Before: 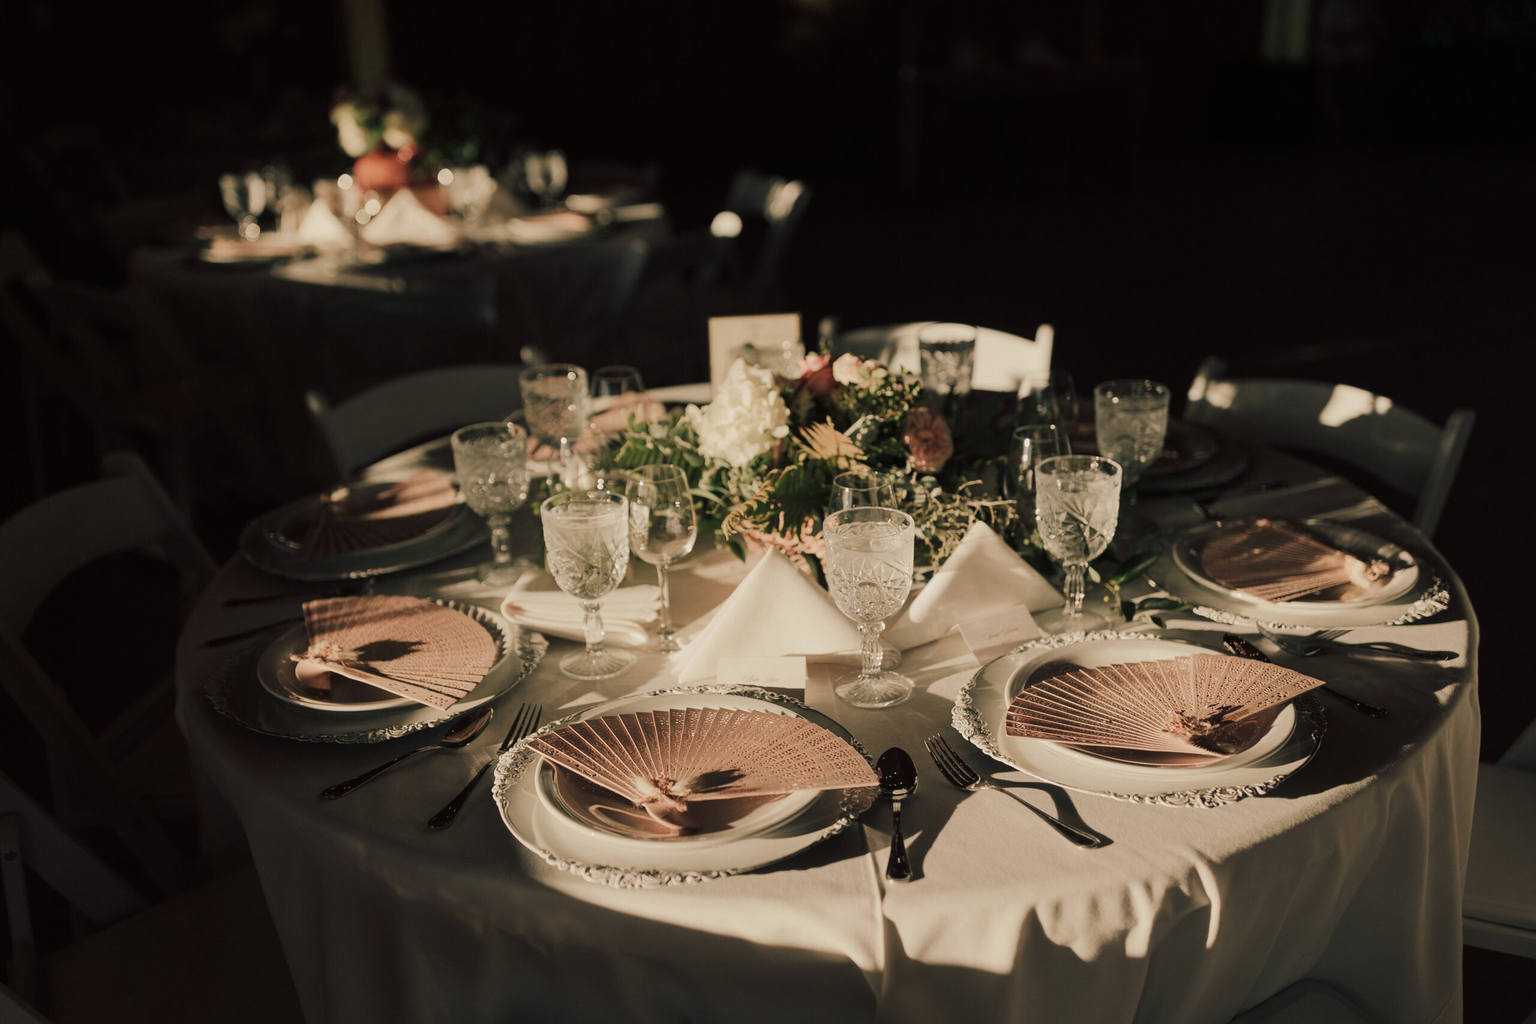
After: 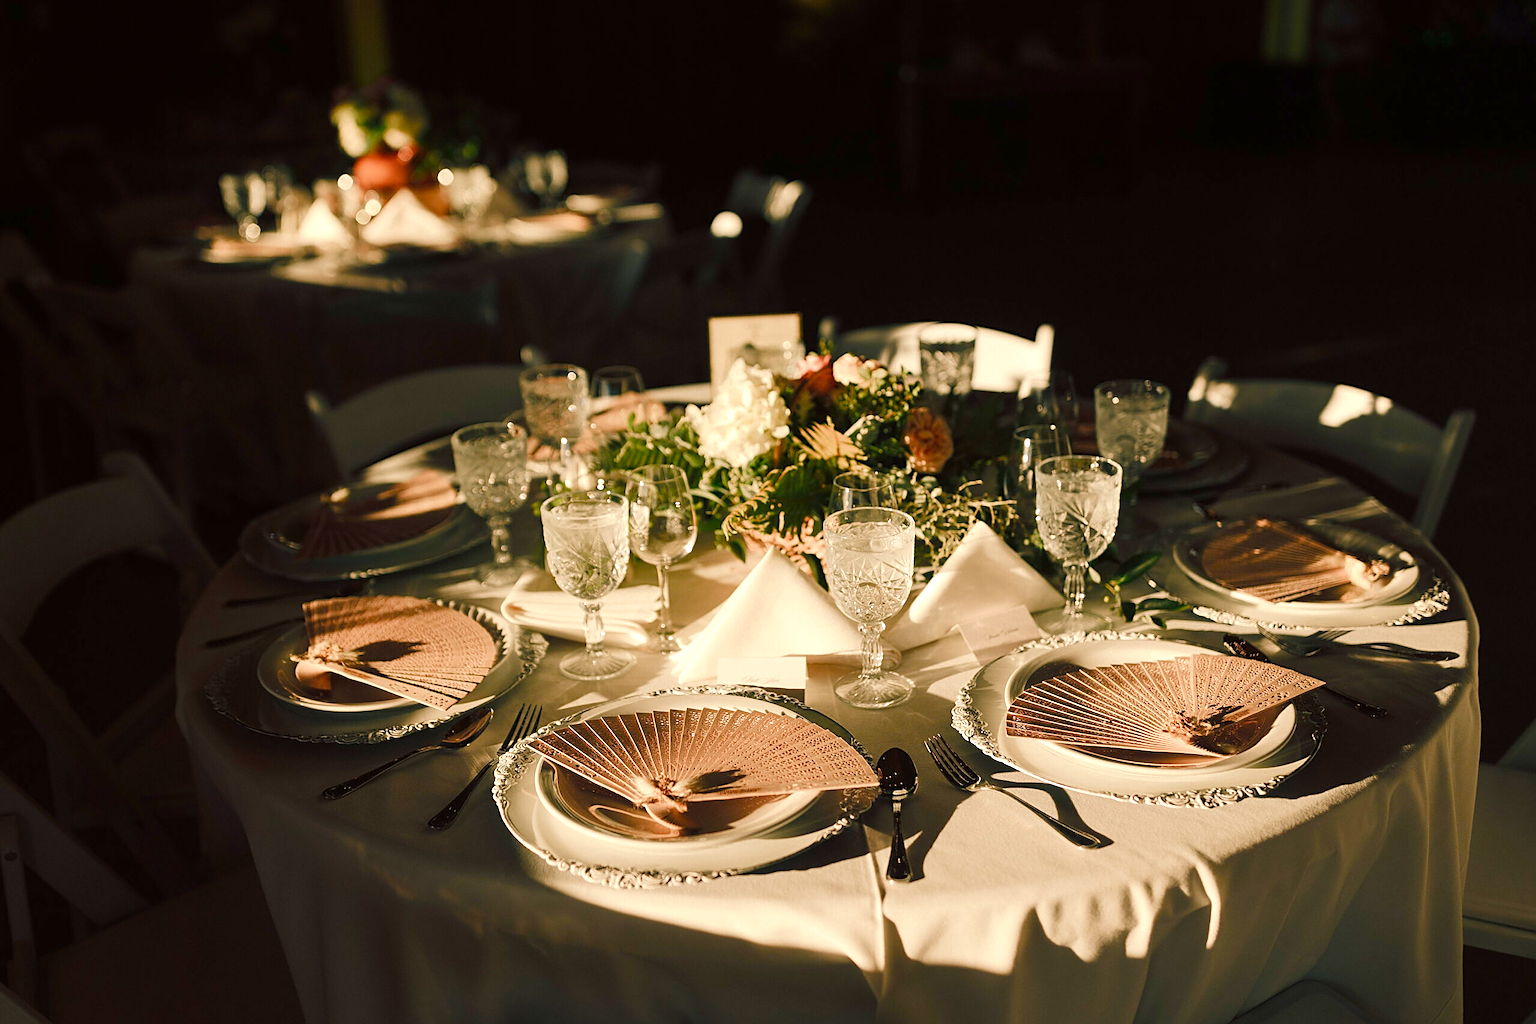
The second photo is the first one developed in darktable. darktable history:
sharpen: on, module defaults
color balance rgb: linear chroma grading › shadows -2.2%, linear chroma grading › highlights -15%, linear chroma grading › global chroma -10%, linear chroma grading › mid-tones -10%, perceptual saturation grading › global saturation 45%, perceptual saturation grading › highlights -50%, perceptual saturation grading › shadows 30%, perceptual brilliance grading › global brilliance 18%, global vibrance 45%
